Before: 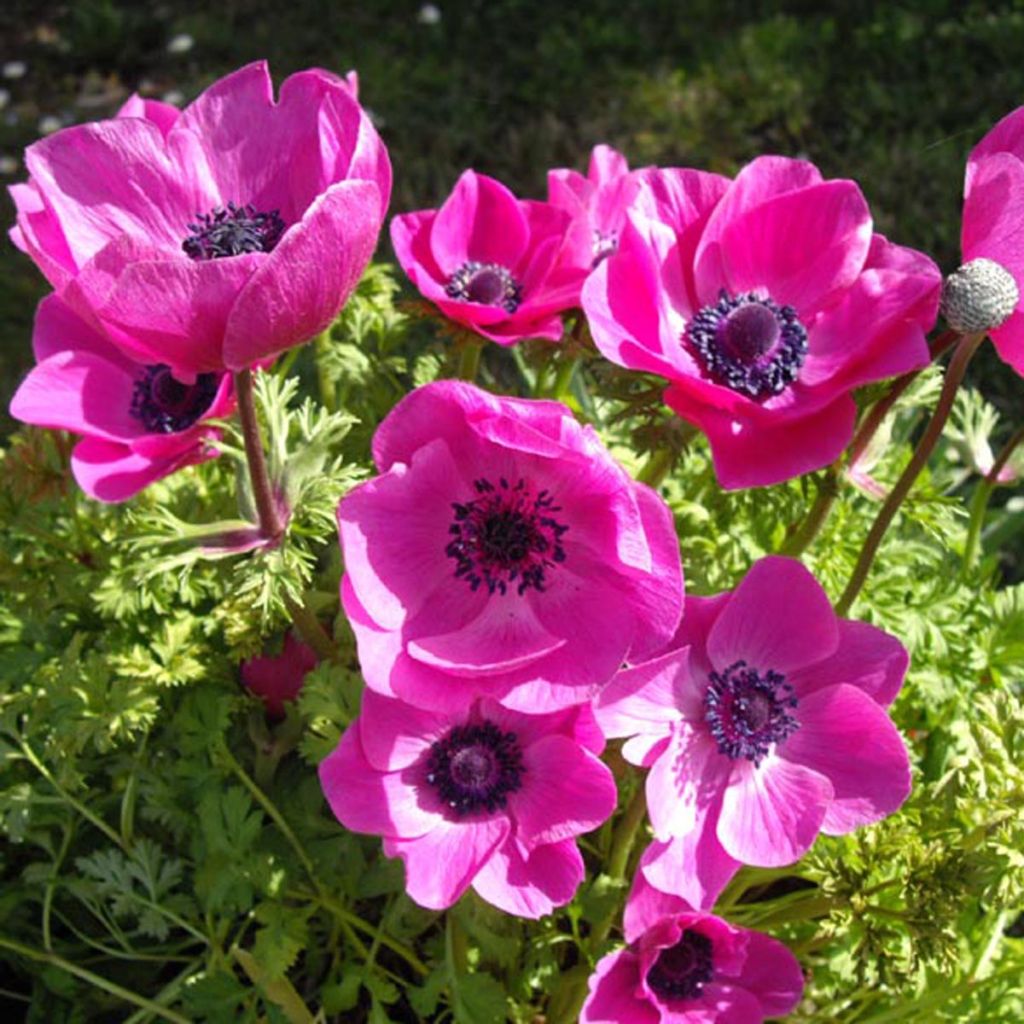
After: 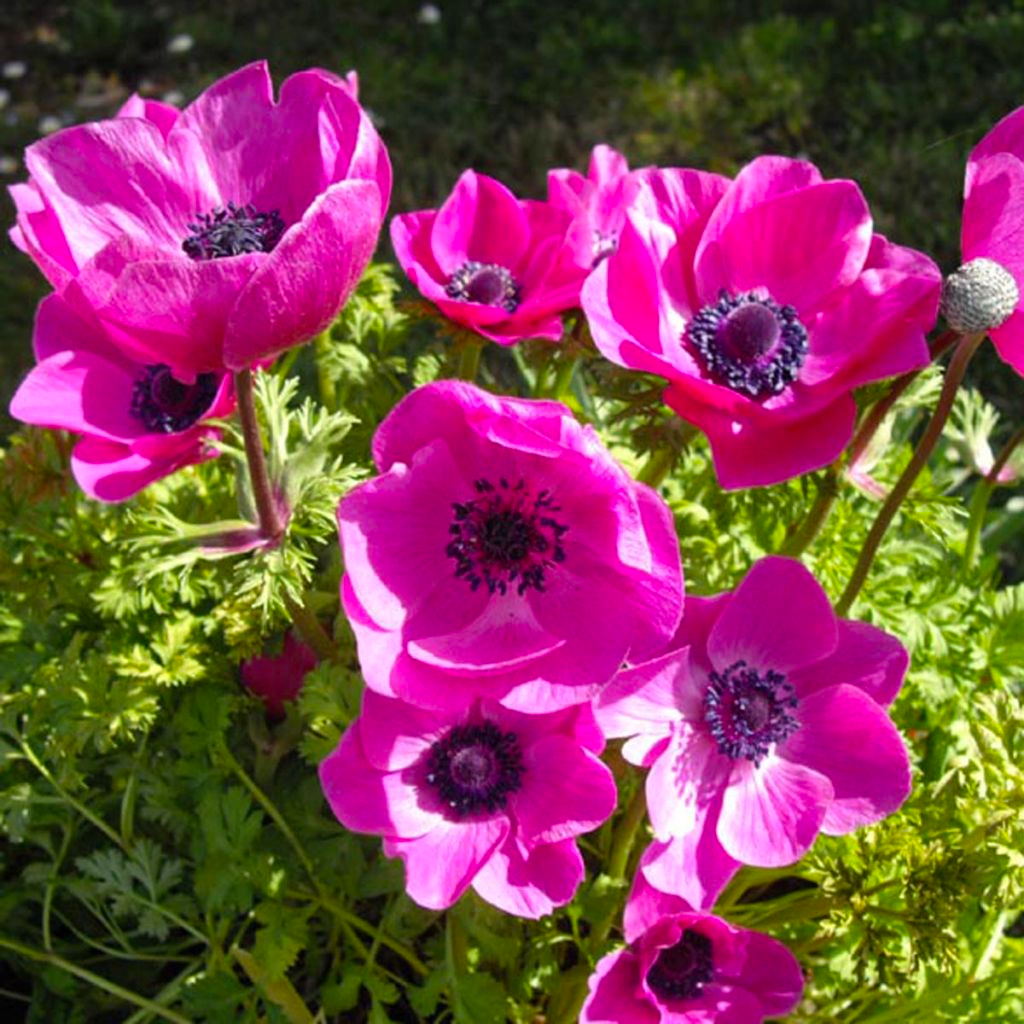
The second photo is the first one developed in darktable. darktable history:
color balance rgb: perceptual saturation grading › global saturation 14.548%, global vibrance 9.597%
